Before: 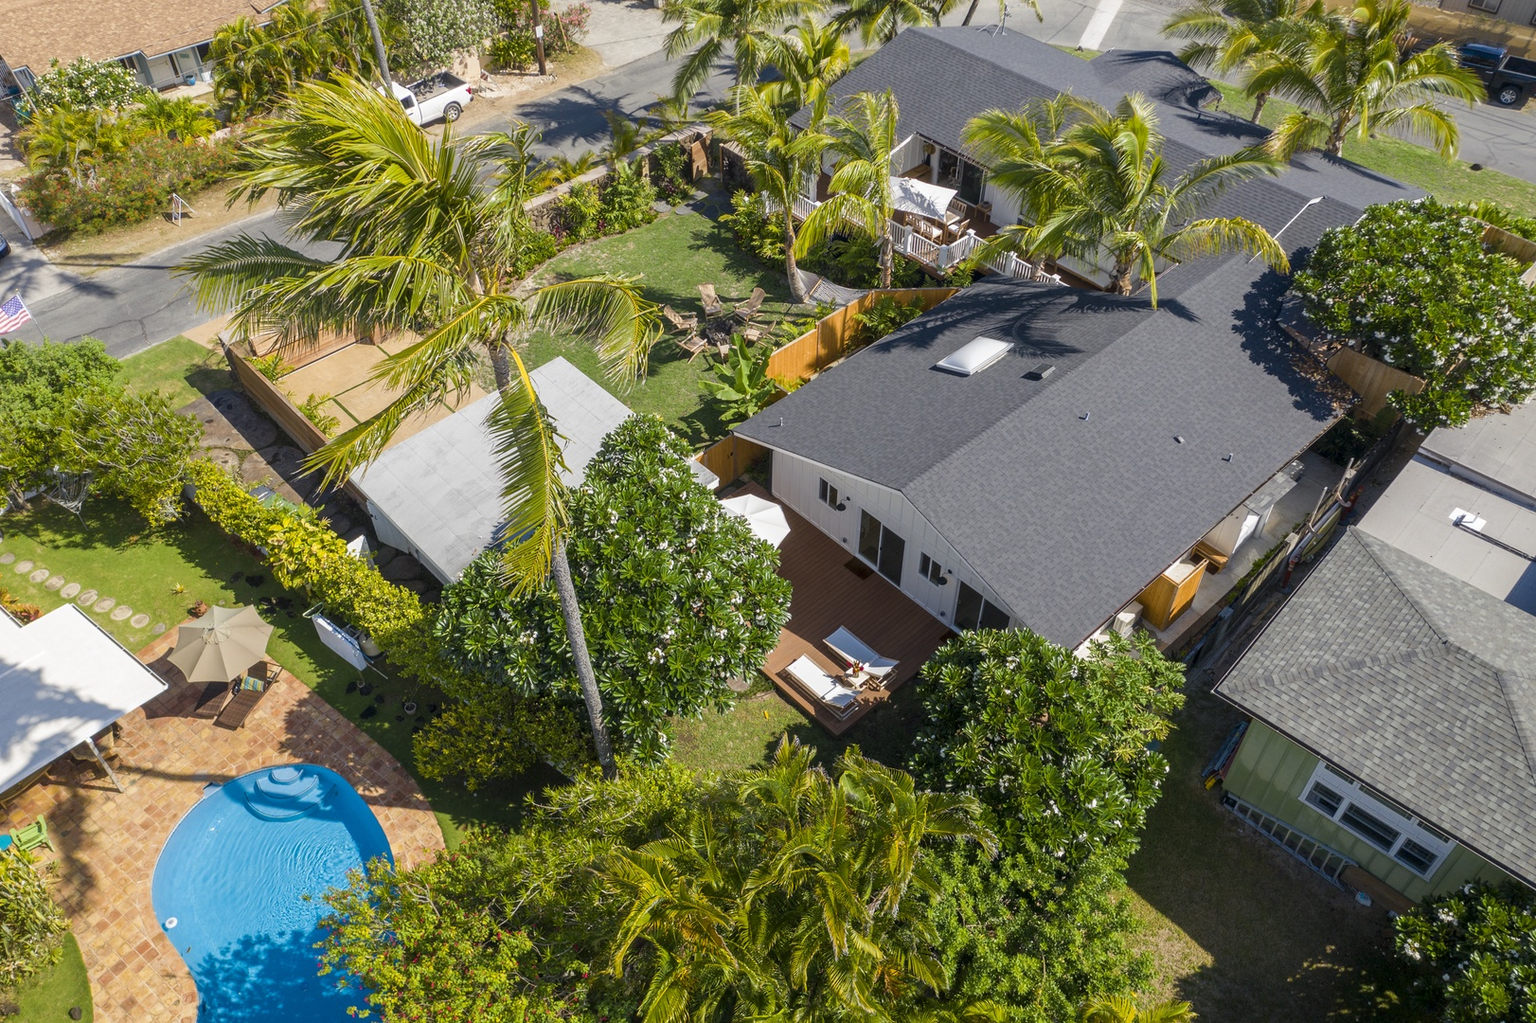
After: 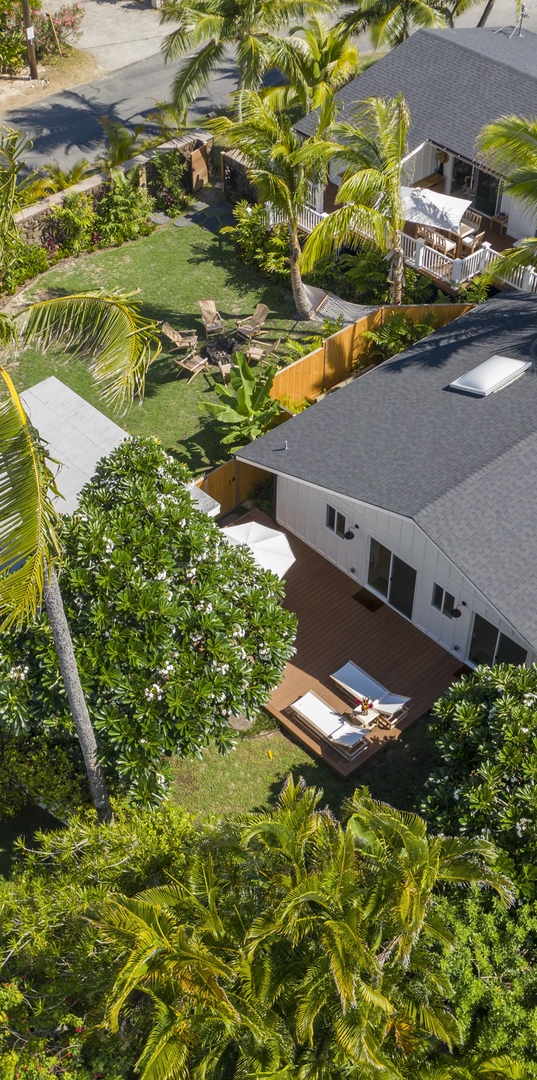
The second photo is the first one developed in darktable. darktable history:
crop: left 33.236%, right 33.617%
shadows and highlights: low approximation 0.01, soften with gaussian
